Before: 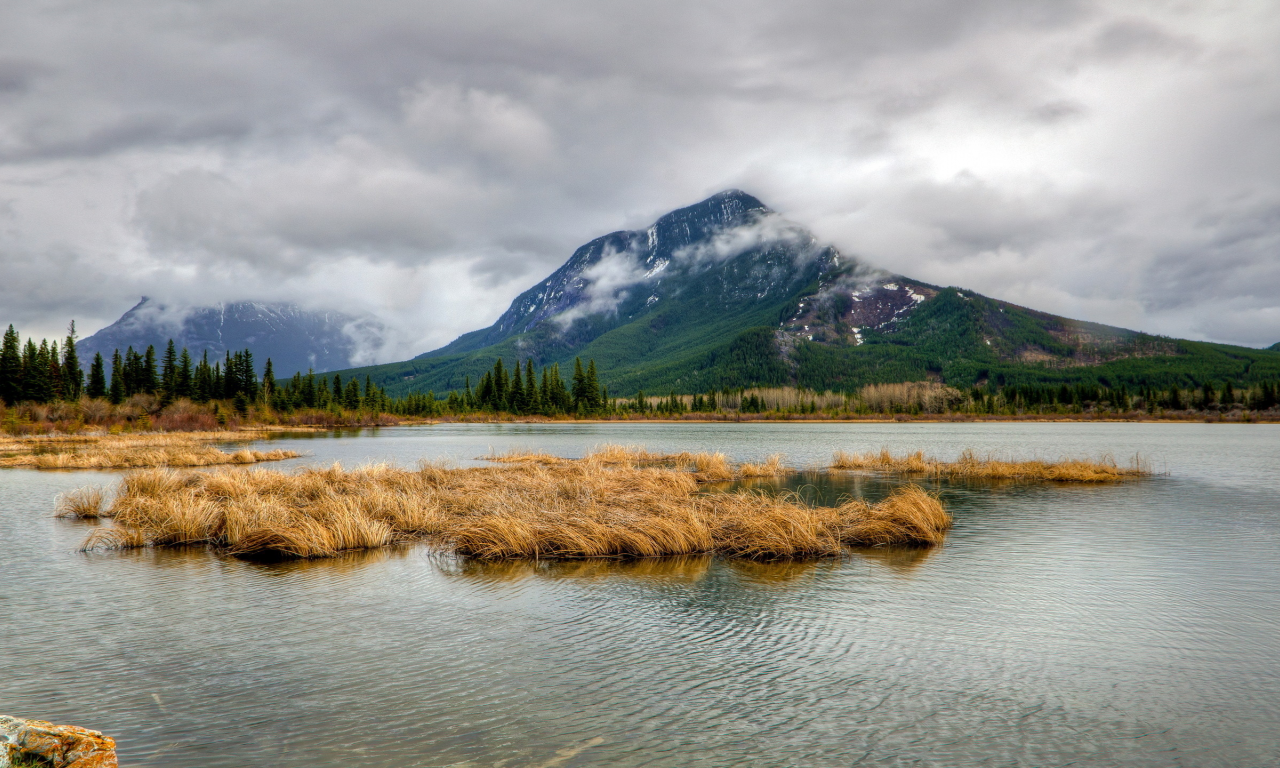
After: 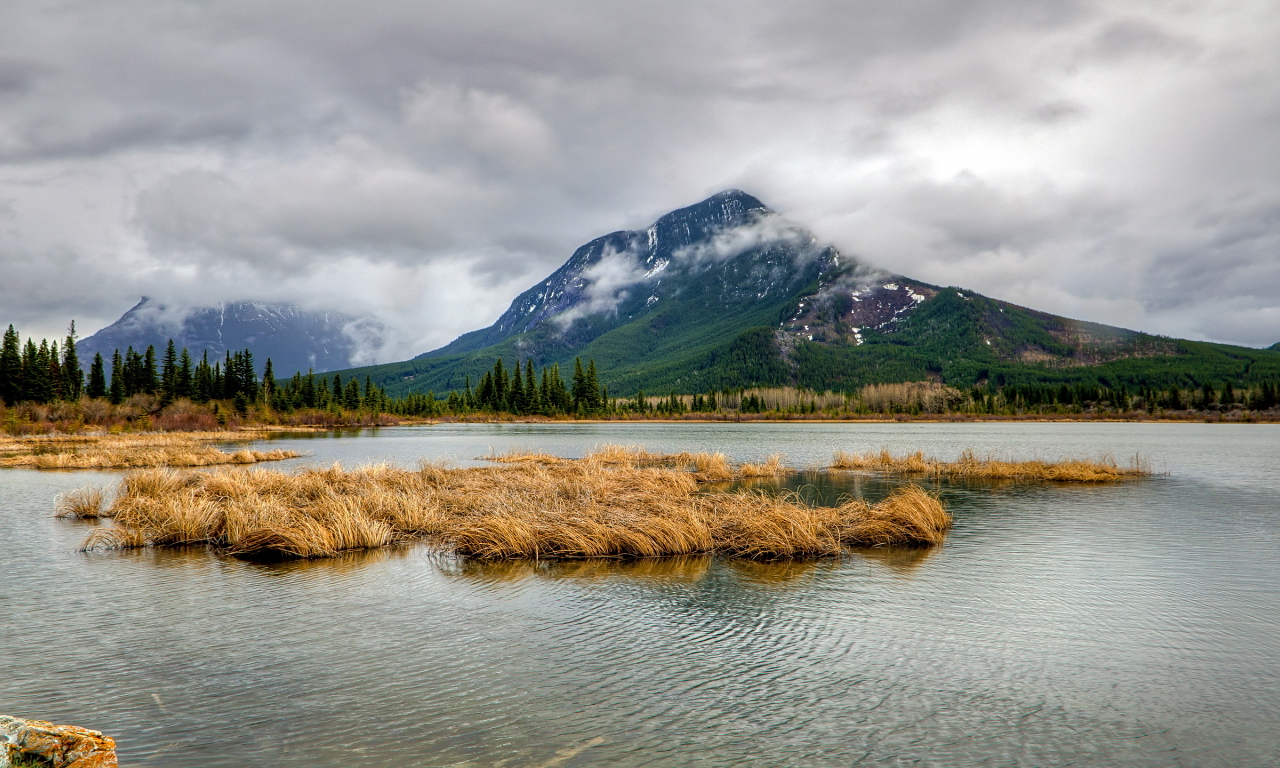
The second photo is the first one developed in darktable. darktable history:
sharpen: radius 1.865, amount 0.413, threshold 1.376
